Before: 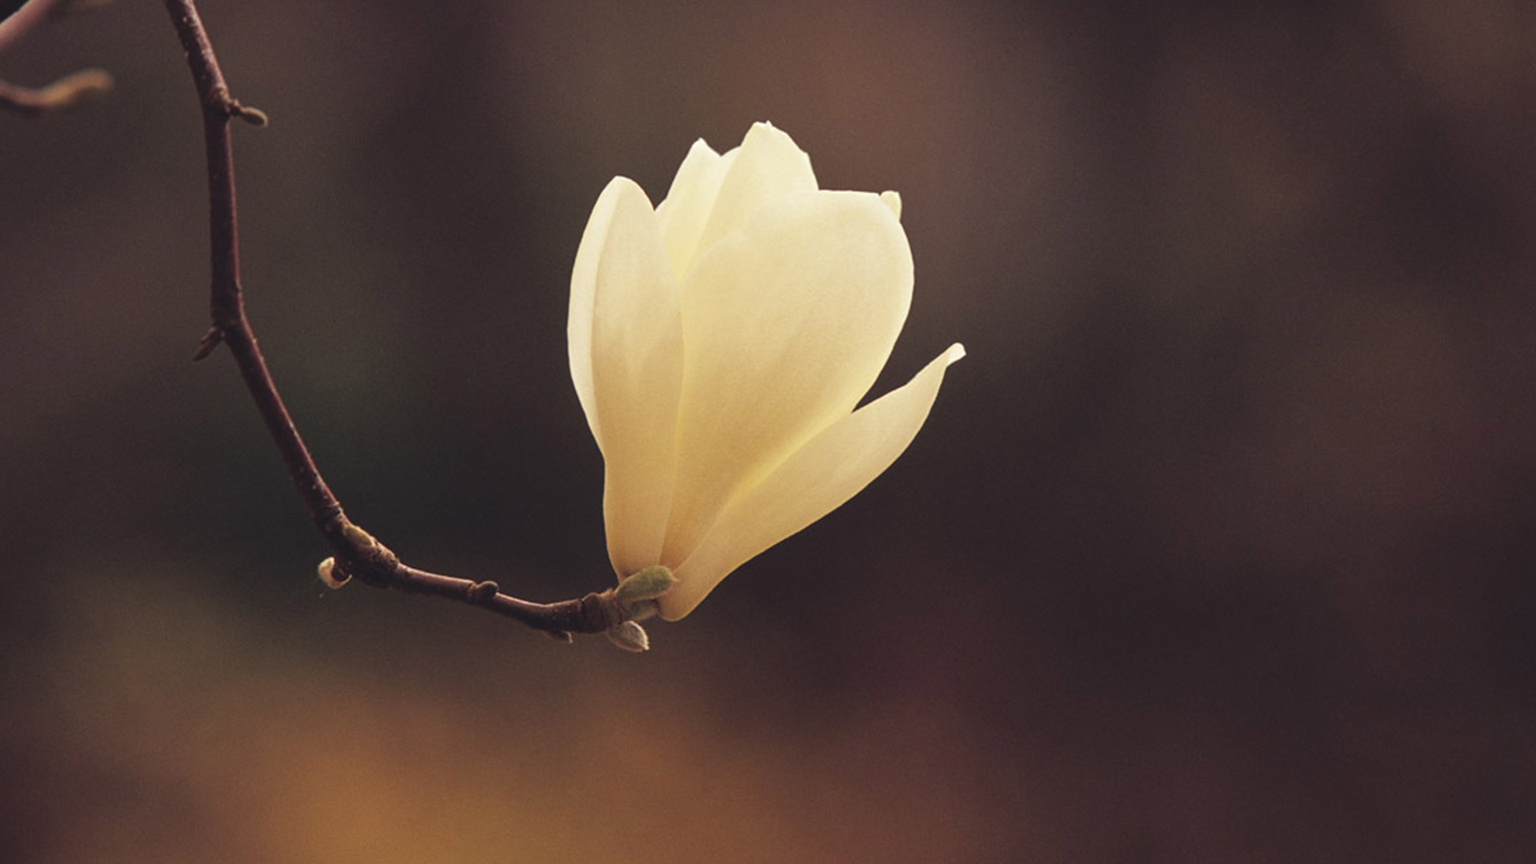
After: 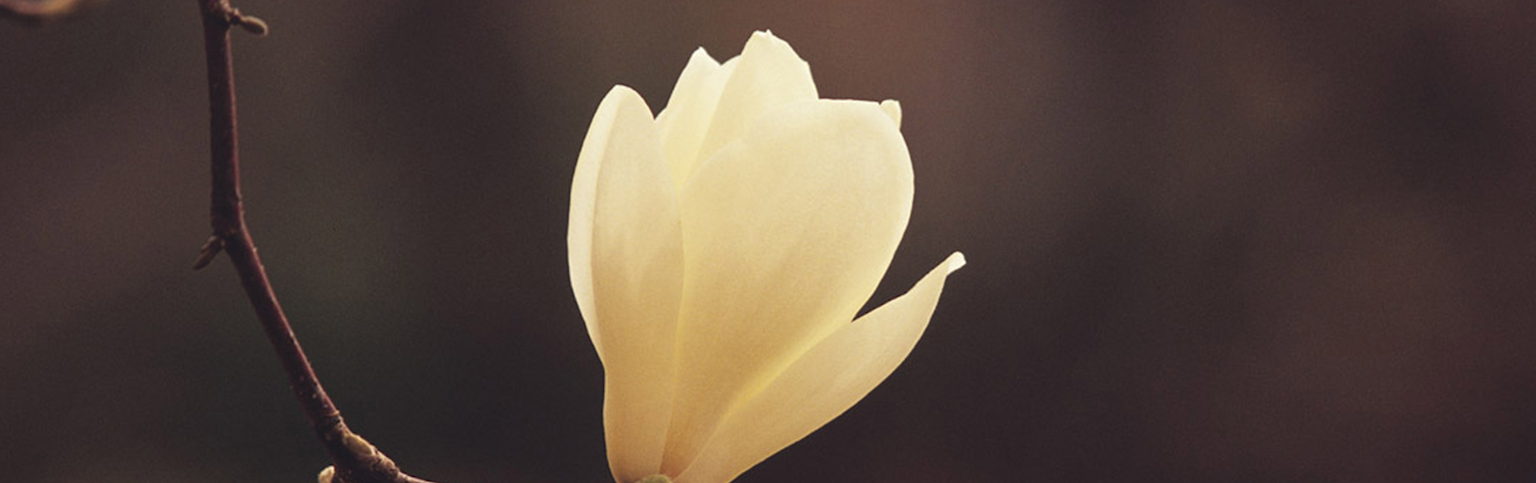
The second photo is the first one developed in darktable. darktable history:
crop and rotate: top 10.567%, bottom 33.426%
